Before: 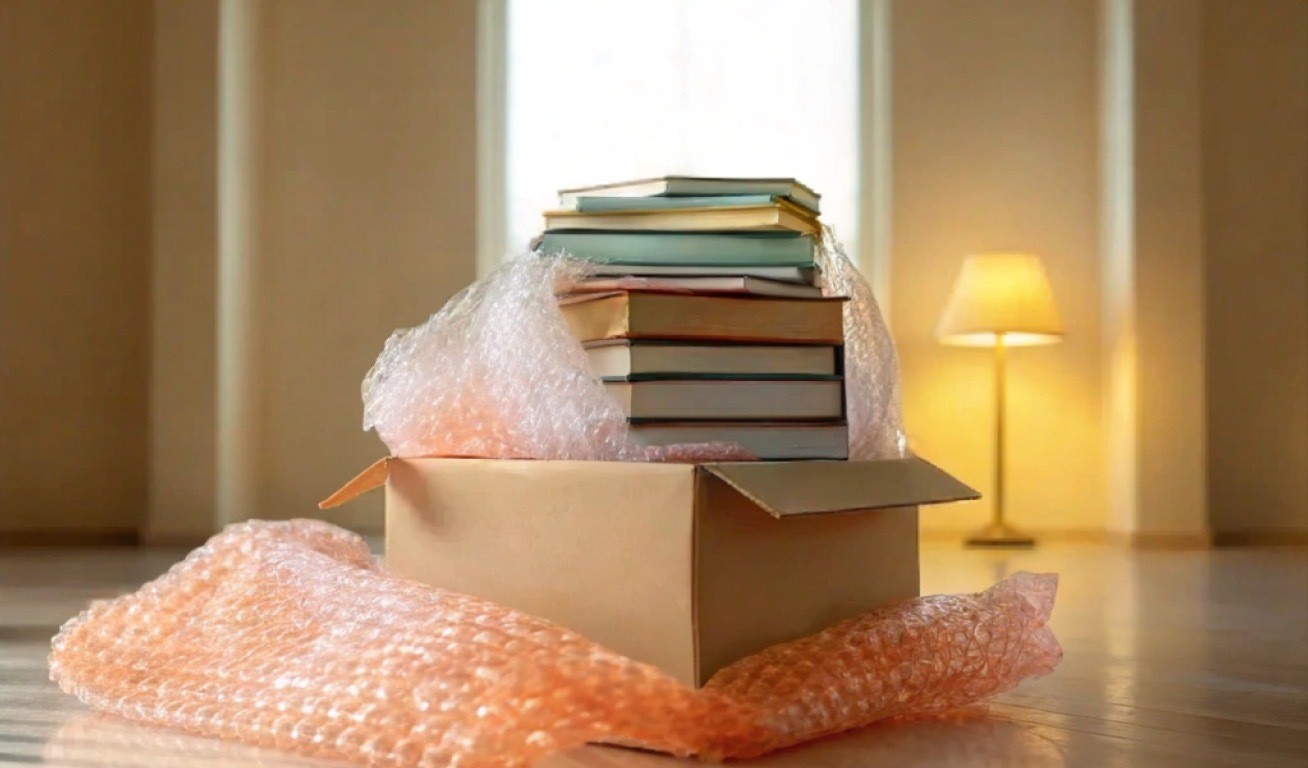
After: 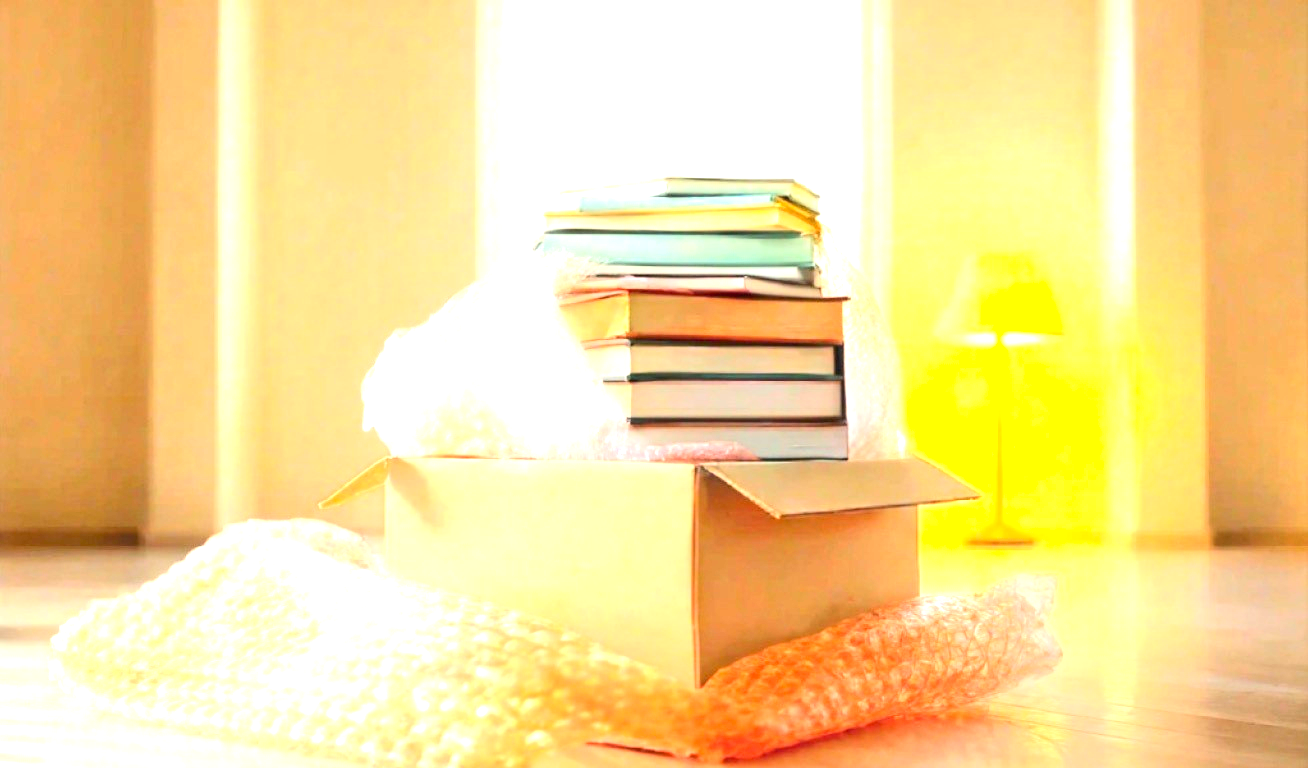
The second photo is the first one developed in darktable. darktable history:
exposure: black level correction 0, exposure 2 EV, compensate highlight preservation false
contrast brightness saturation: contrast 0.2, brightness 0.16, saturation 0.22
